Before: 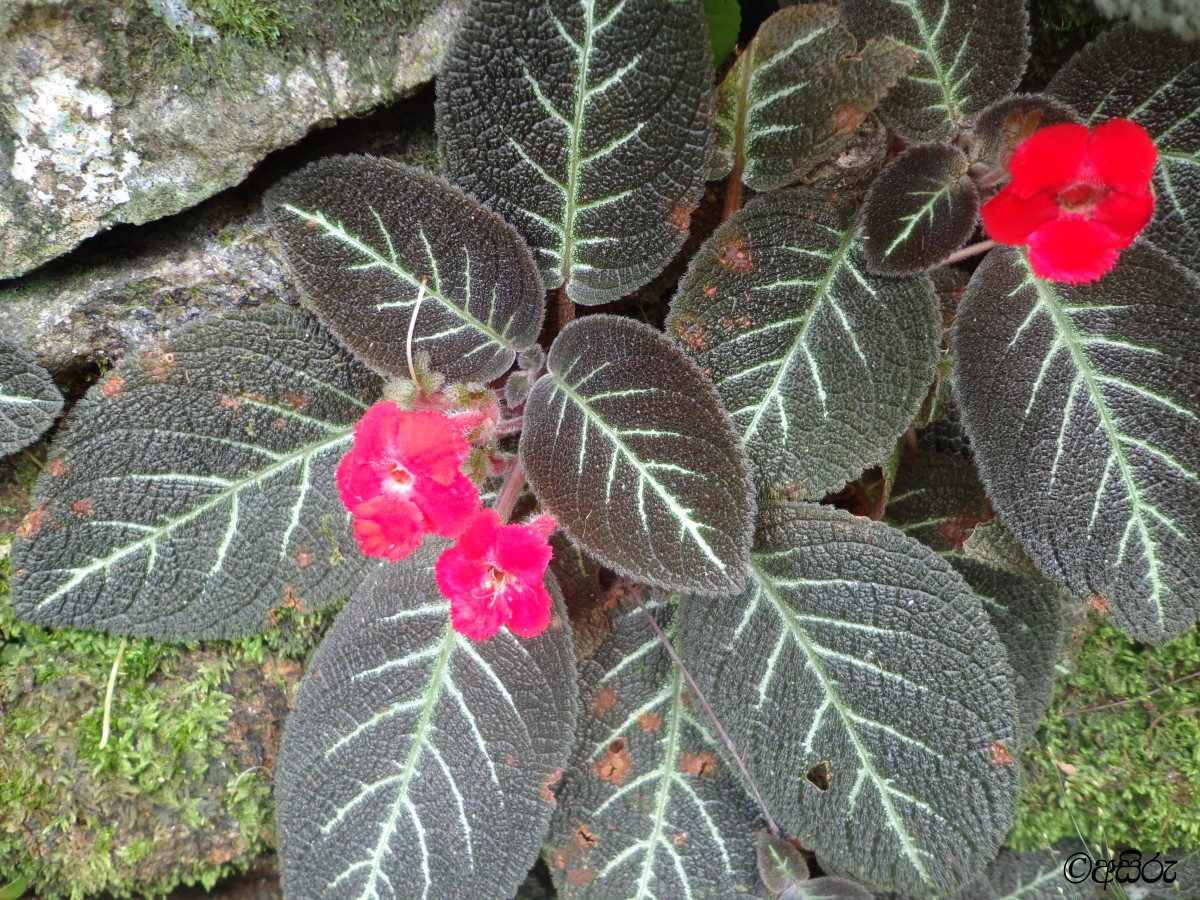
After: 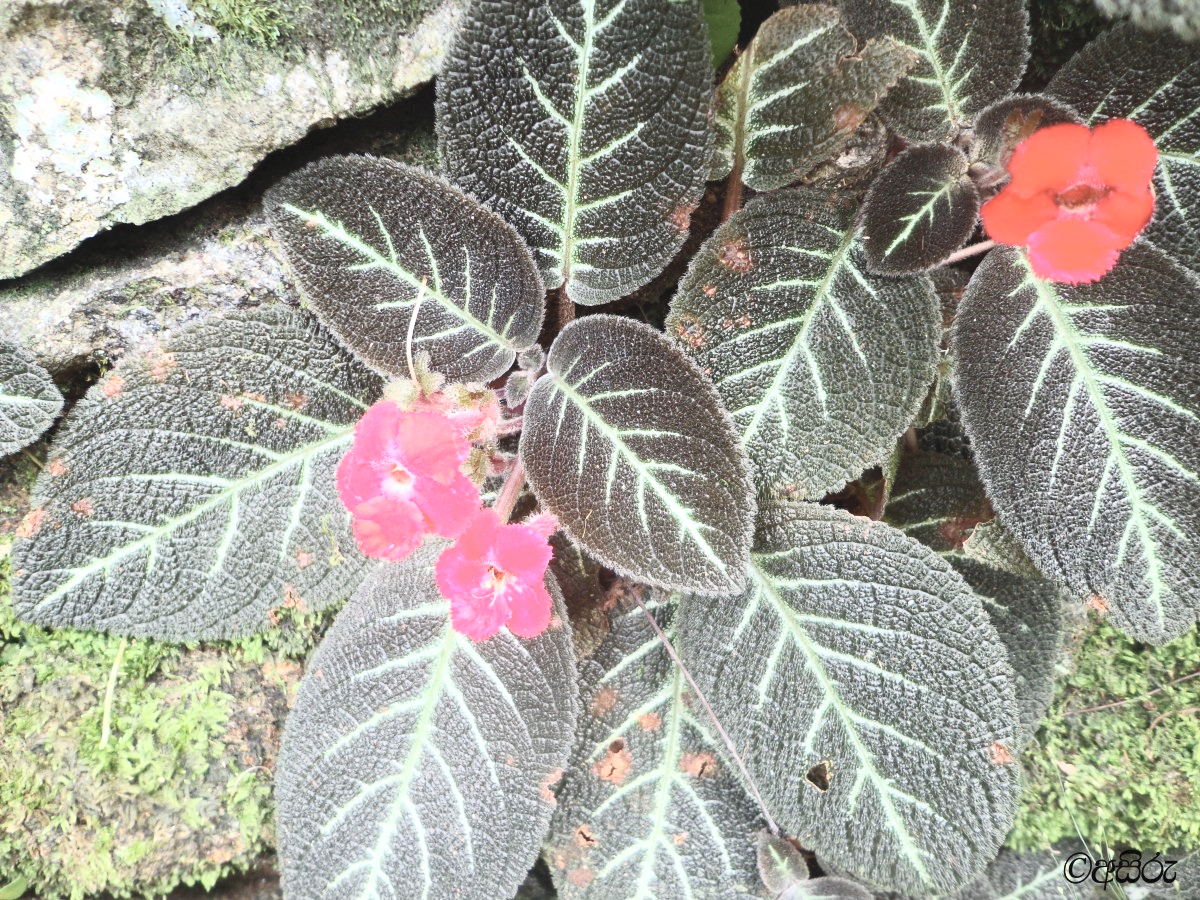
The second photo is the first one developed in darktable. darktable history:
contrast brightness saturation: contrast 0.422, brightness 0.557, saturation -0.206
